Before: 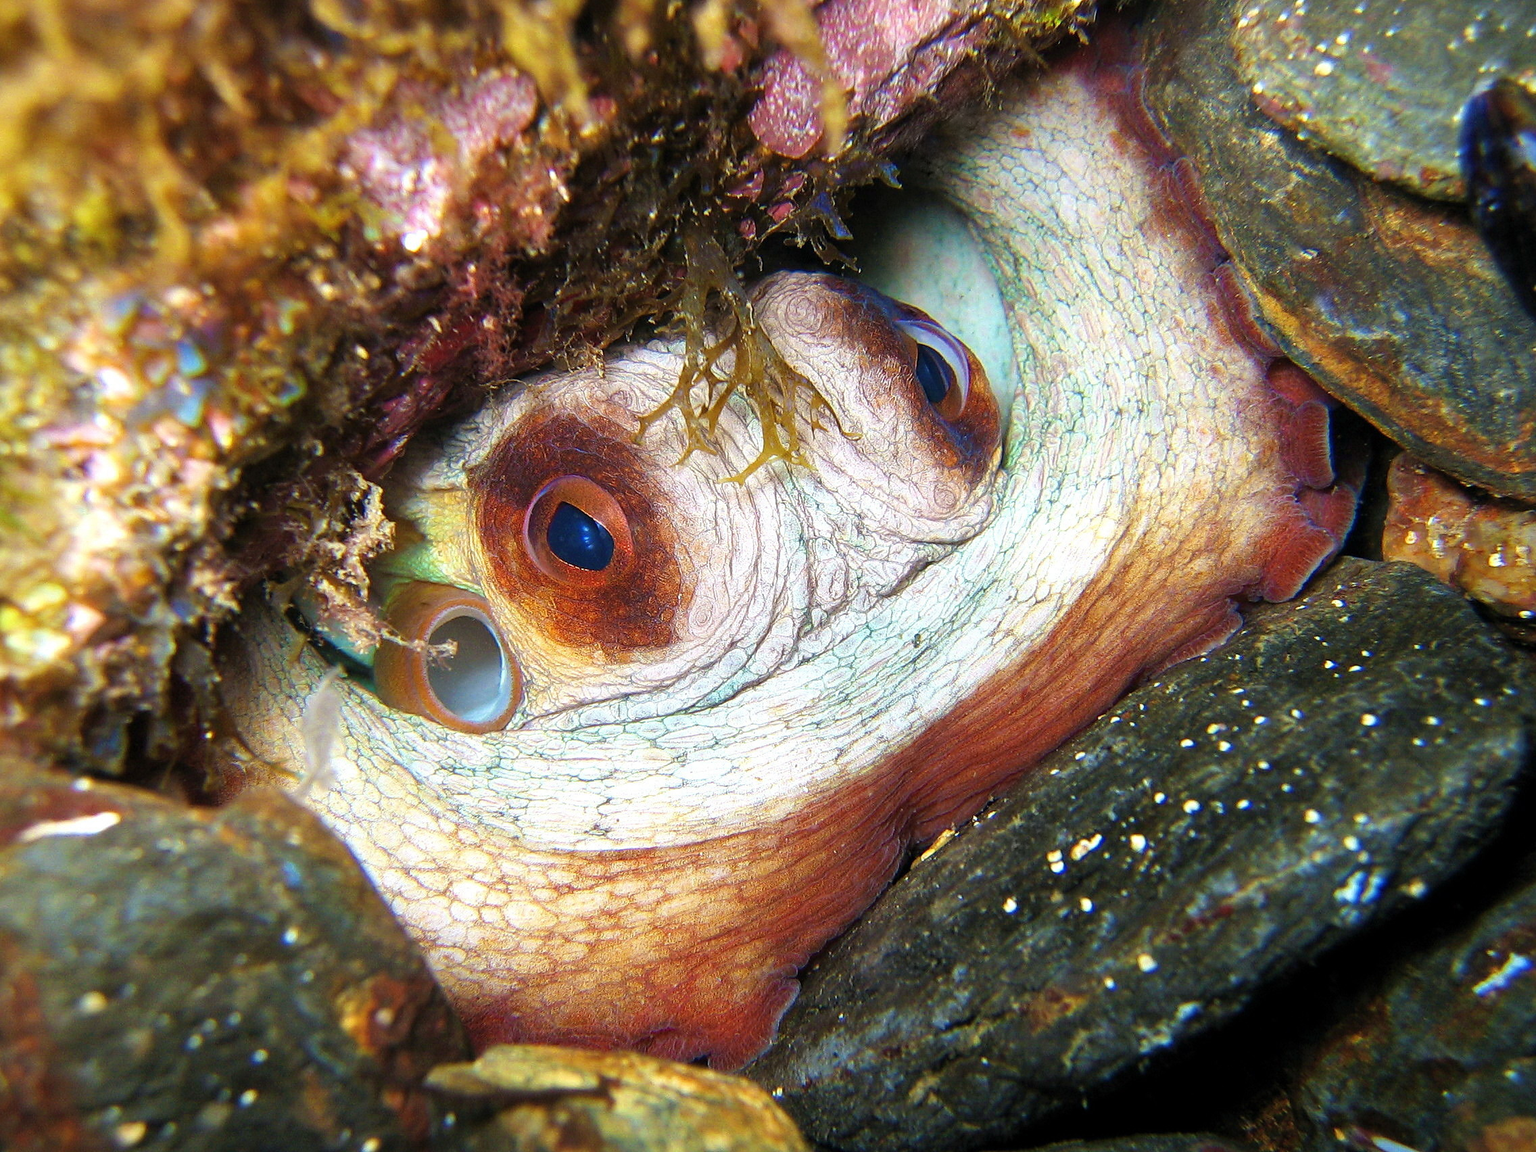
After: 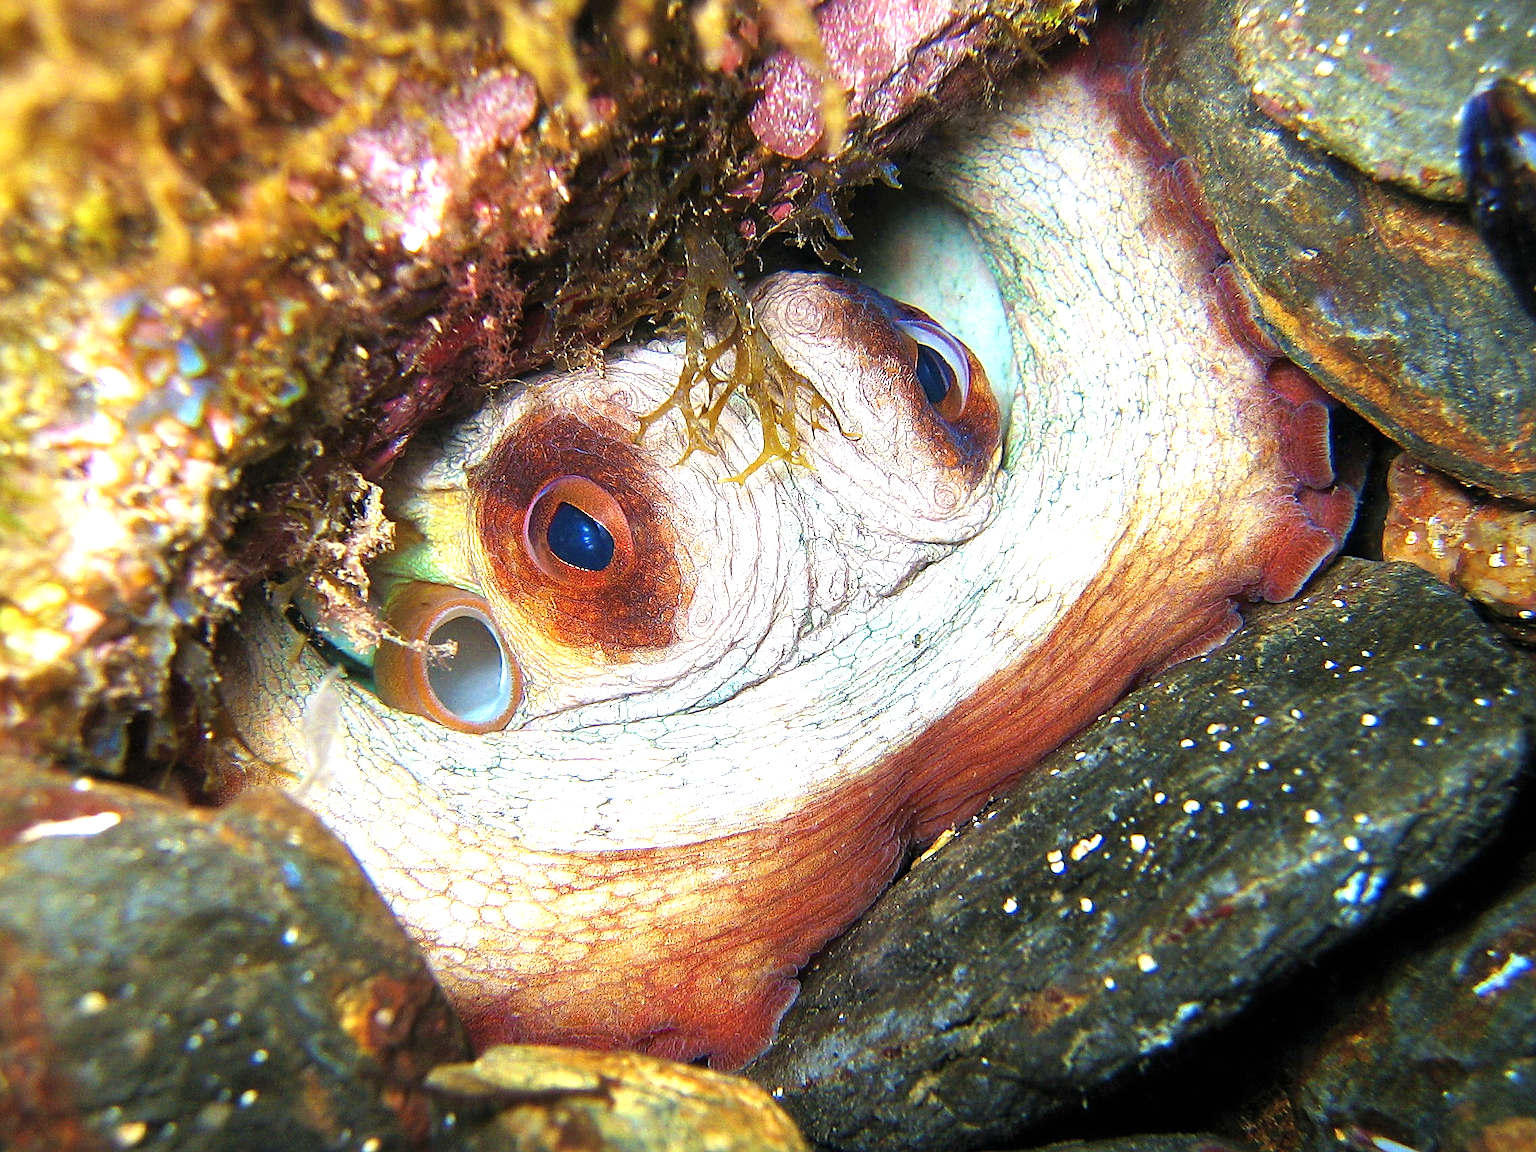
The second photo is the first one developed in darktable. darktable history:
sharpen: on, module defaults
exposure: black level correction 0, exposure 0.594 EV, compensate highlight preservation false
